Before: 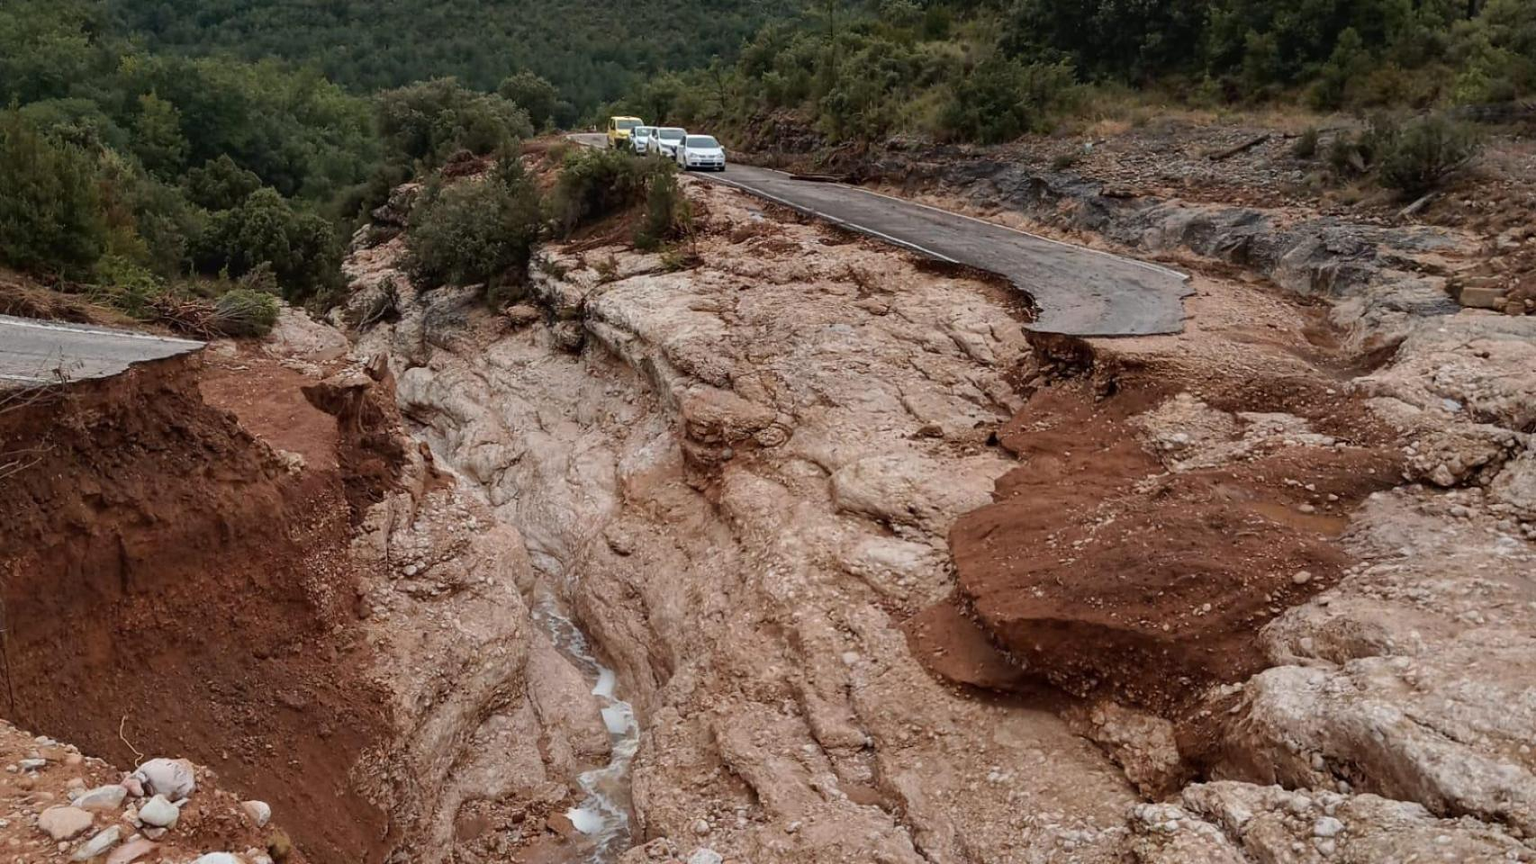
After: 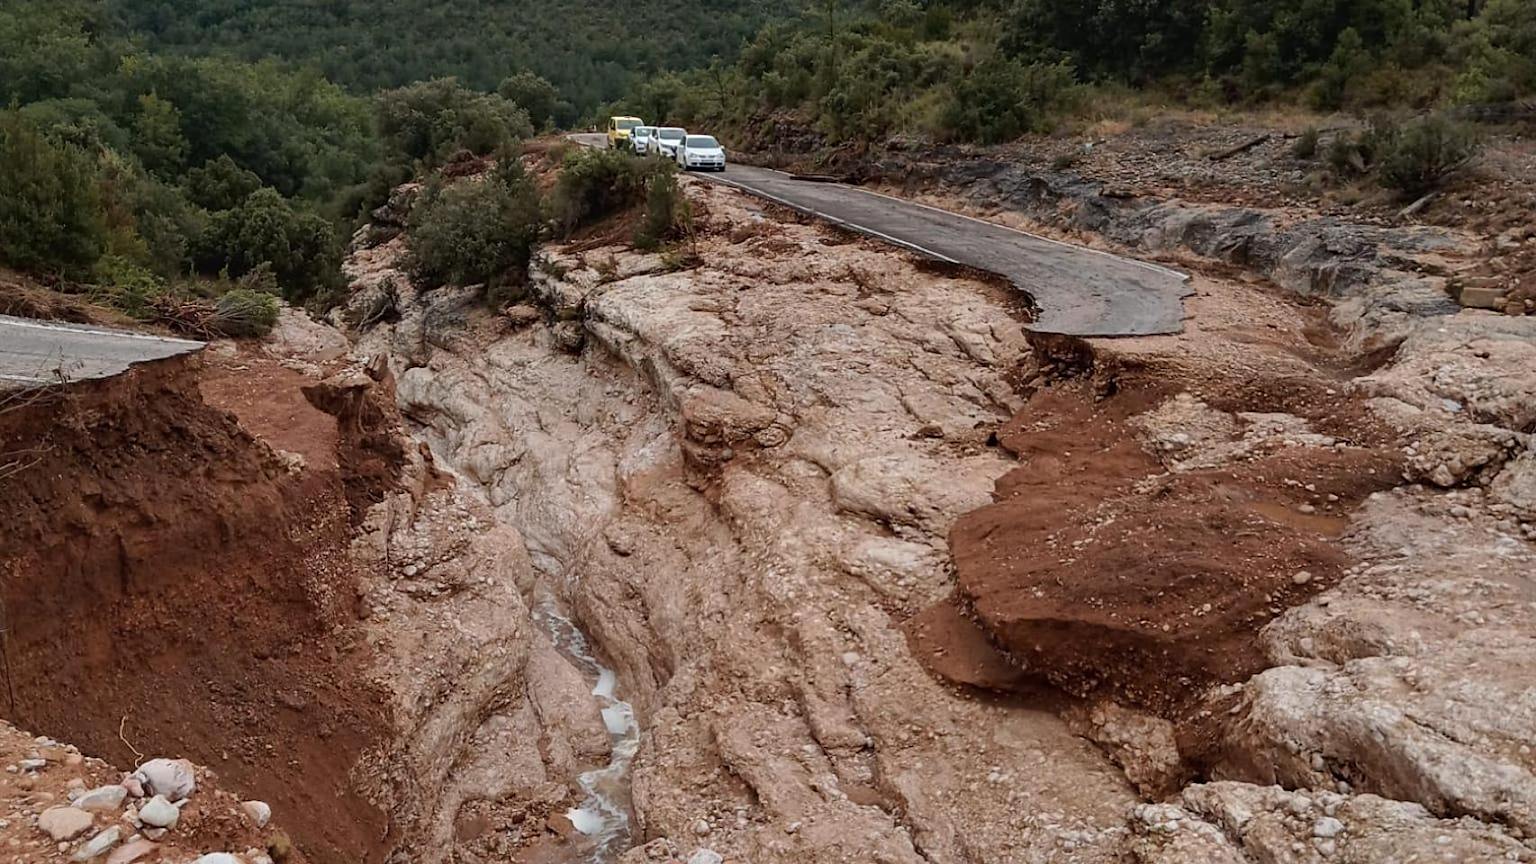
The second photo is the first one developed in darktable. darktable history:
sharpen: amount 0.212
